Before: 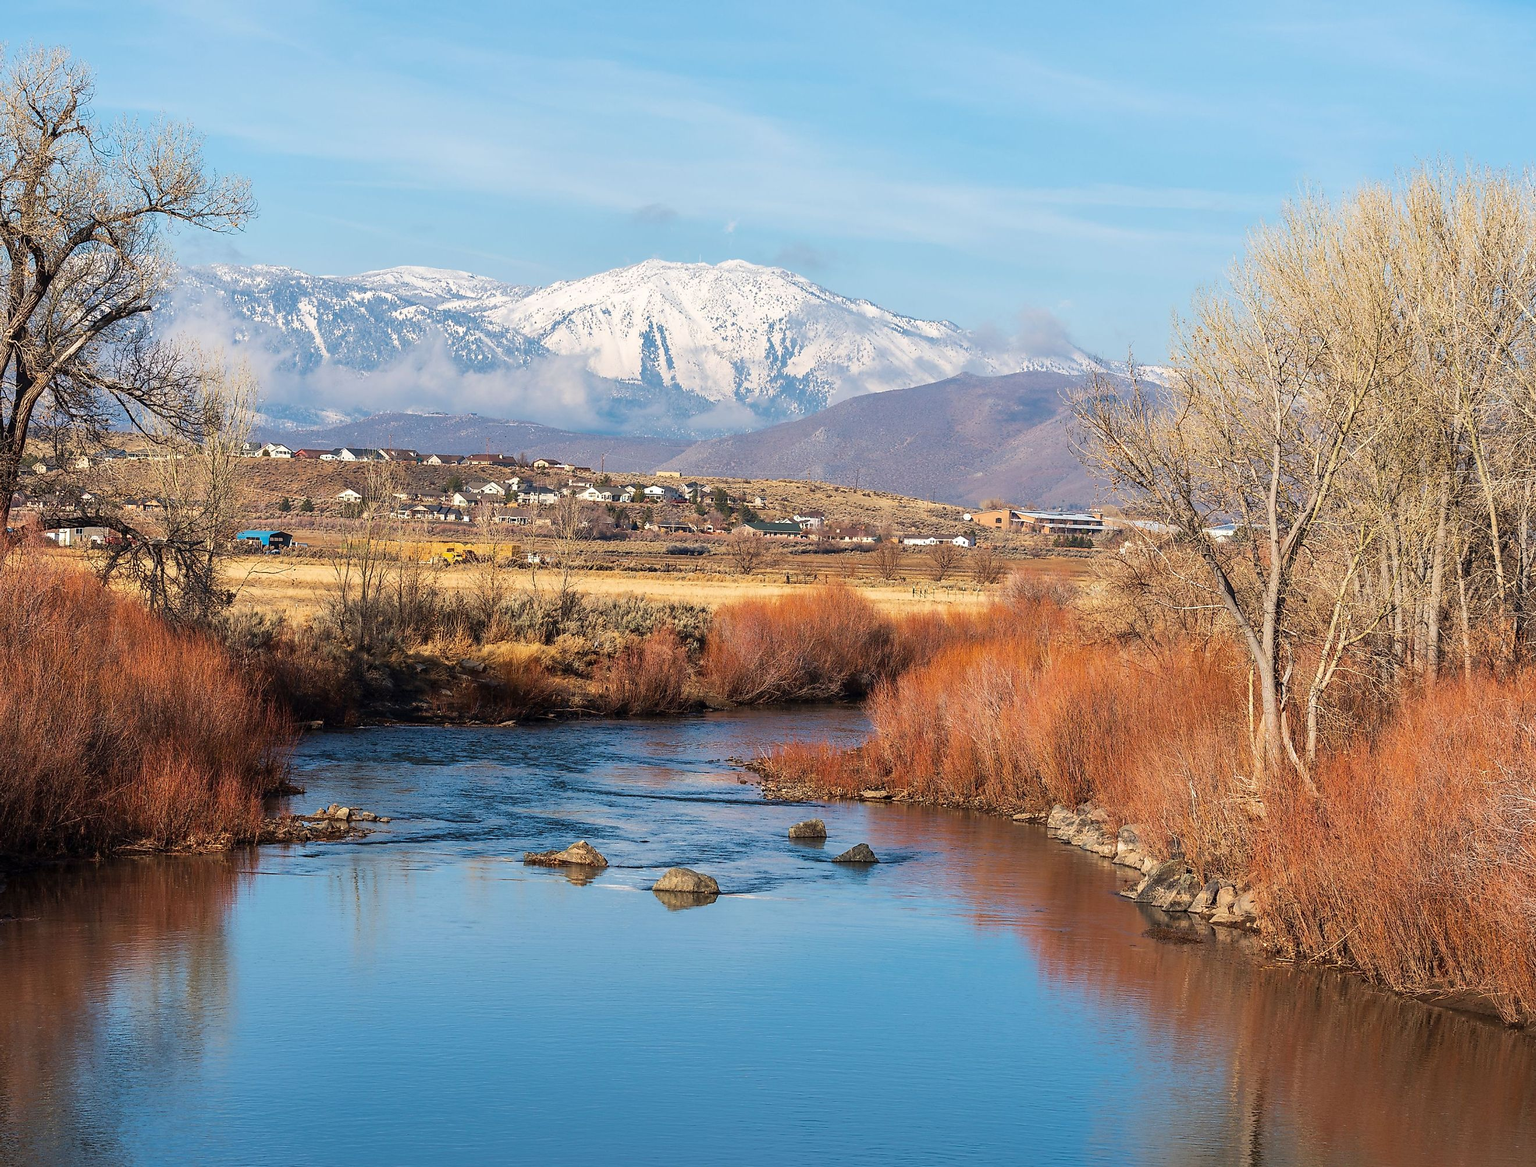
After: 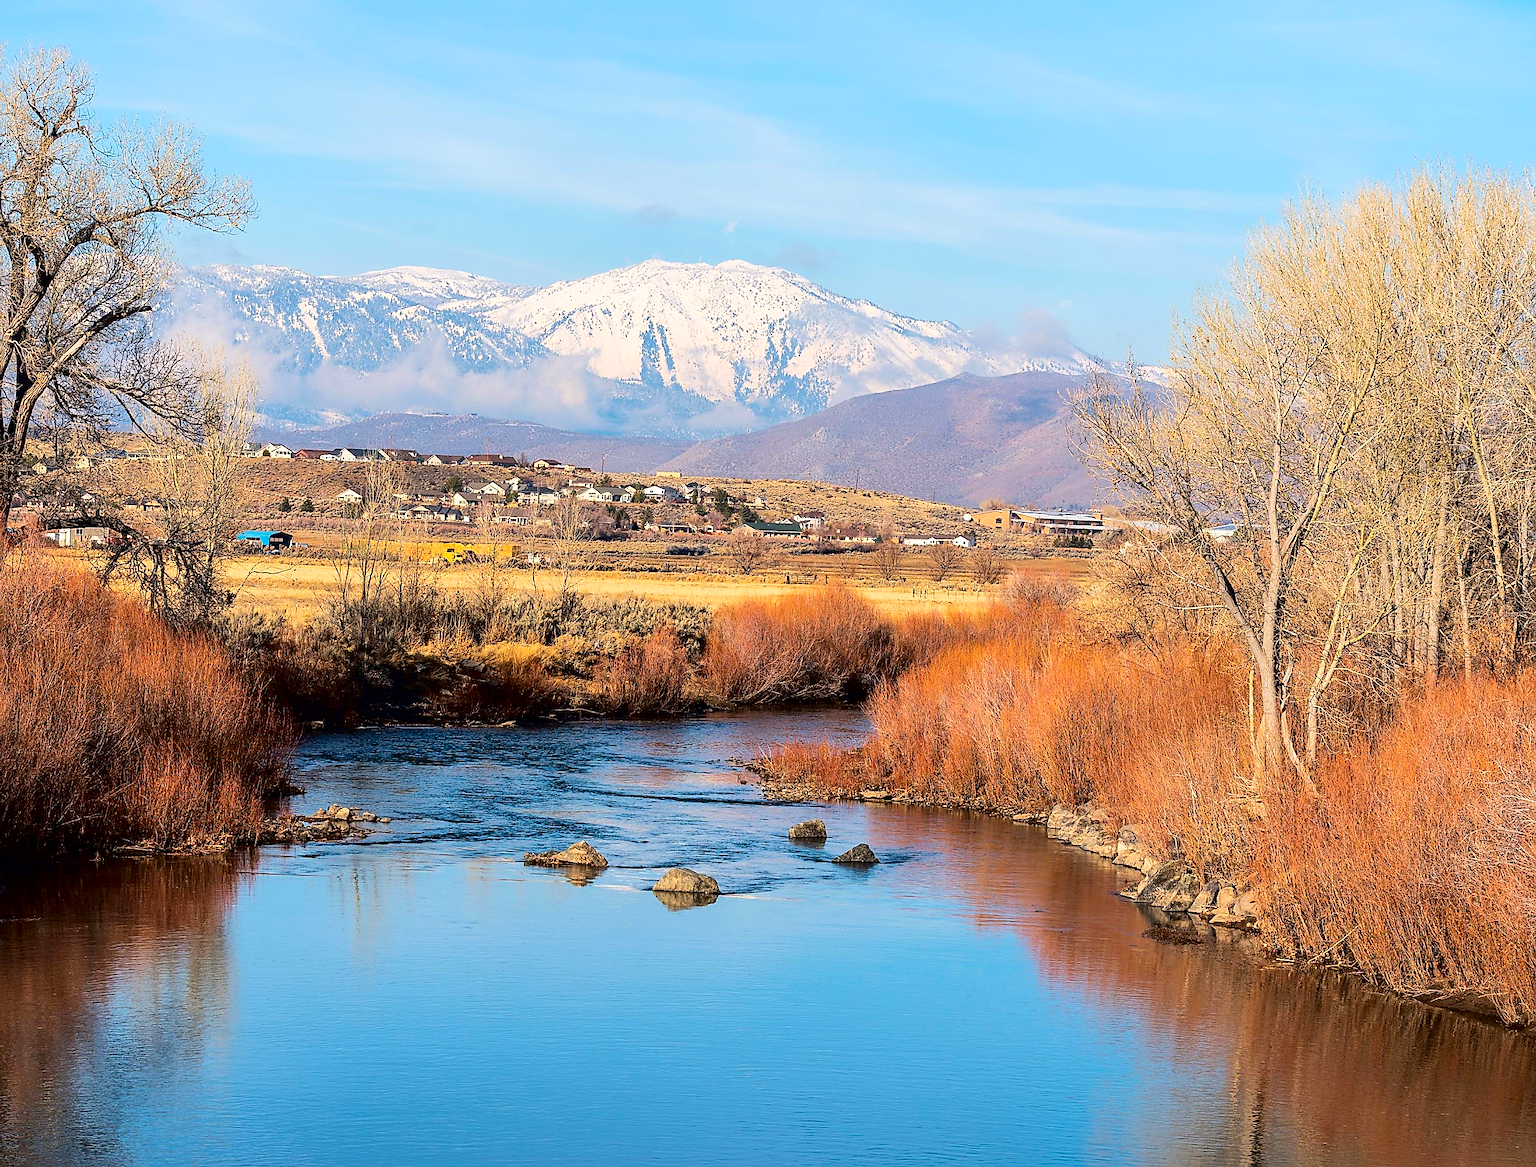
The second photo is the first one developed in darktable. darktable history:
sharpen: on, module defaults
color balance rgb: highlights gain › chroma 1.012%, highlights gain › hue 52.29°, perceptual saturation grading › global saturation 0.122%, global vibrance 40.258%
tone curve: curves: ch0 [(0, 0) (0.003, 0) (0.011, 0.001) (0.025, 0.003) (0.044, 0.005) (0.069, 0.012) (0.1, 0.023) (0.136, 0.039) (0.177, 0.088) (0.224, 0.15) (0.277, 0.24) (0.335, 0.337) (0.399, 0.437) (0.468, 0.535) (0.543, 0.629) (0.623, 0.71) (0.709, 0.782) (0.801, 0.856) (0.898, 0.94) (1, 1)], color space Lab, independent channels, preserve colors none
